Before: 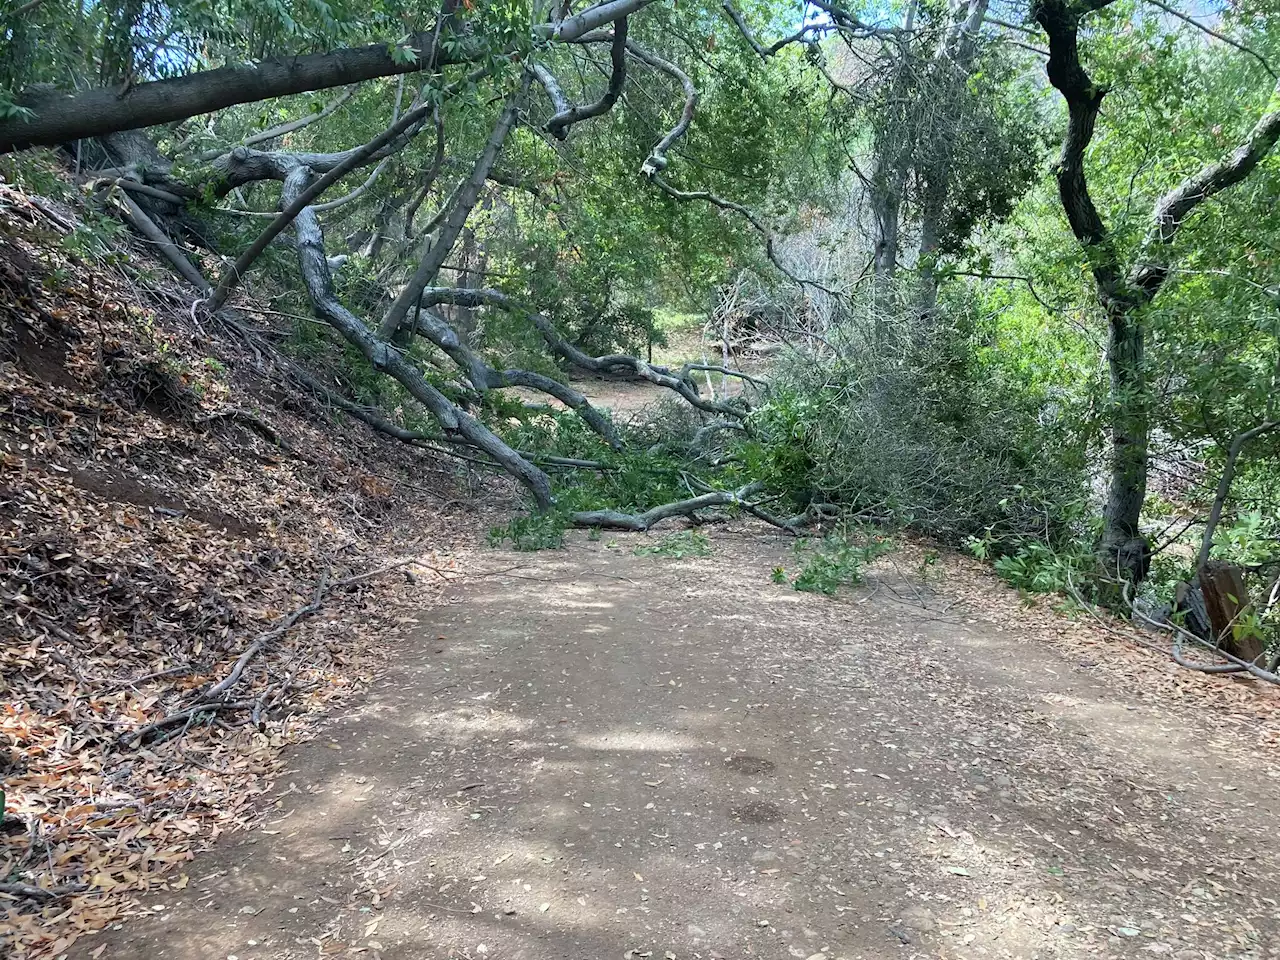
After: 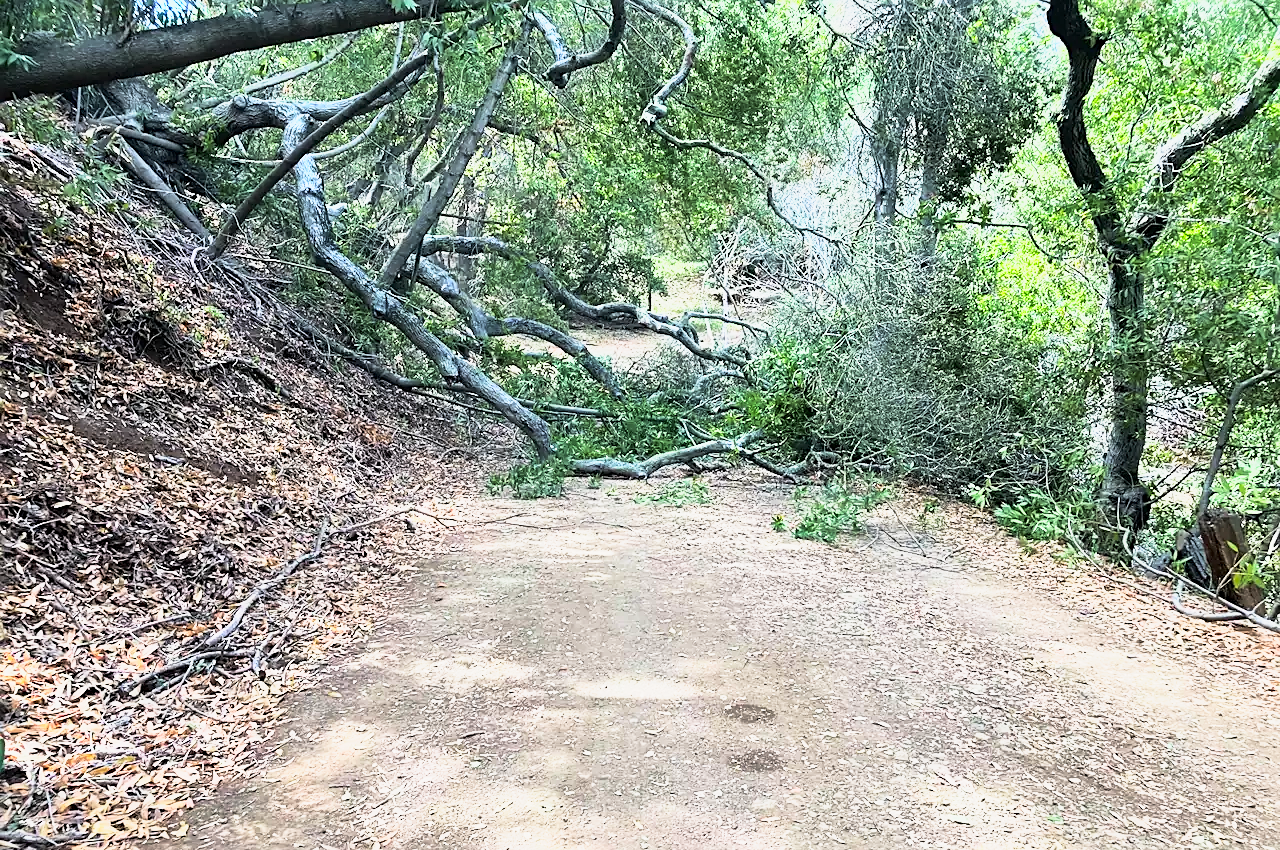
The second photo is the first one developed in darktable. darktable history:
crop and rotate: top 5.49%, bottom 5.902%
shadows and highlights: on, module defaults
sharpen: on, module defaults
base curve: curves: ch0 [(0, 0) (0.088, 0.125) (0.176, 0.251) (0.354, 0.501) (0.613, 0.749) (1, 0.877)], preserve colors none
tone curve: curves: ch0 [(0, 0) (0.187, 0.12) (0.384, 0.363) (0.577, 0.681) (0.735, 0.881) (0.864, 0.959) (1, 0.987)]; ch1 [(0, 0) (0.402, 0.36) (0.476, 0.466) (0.501, 0.501) (0.518, 0.514) (0.564, 0.614) (0.614, 0.664) (0.741, 0.829) (1, 1)]; ch2 [(0, 0) (0.429, 0.387) (0.483, 0.481) (0.503, 0.501) (0.522, 0.531) (0.564, 0.605) (0.615, 0.697) (0.702, 0.774) (1, 0.895)], color space Lab, linked channels, preserve colors none
tone equalizer: -8 EV -0.401 EV, -7 EV -0.387 EV, -6 EV -0.332 EV, -5 EV -0.186 EV, -3 EV 0.209 EV, -2 EV 0.304 EV, -1 EV 0.373 EV, +0 EV 0.432 EV
